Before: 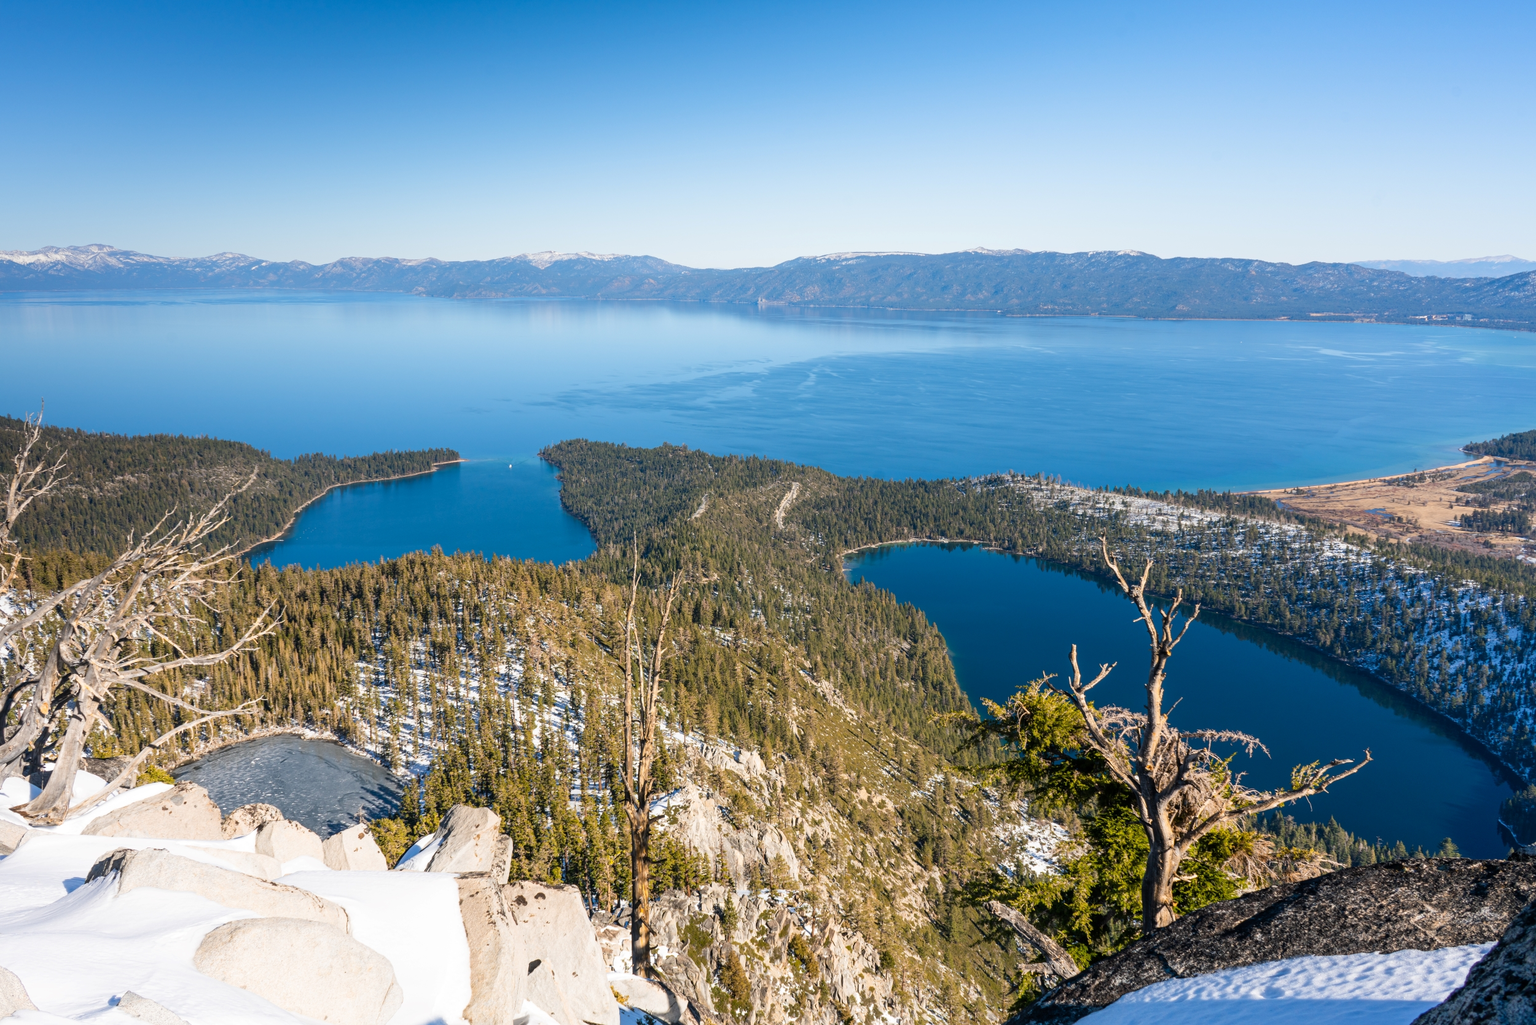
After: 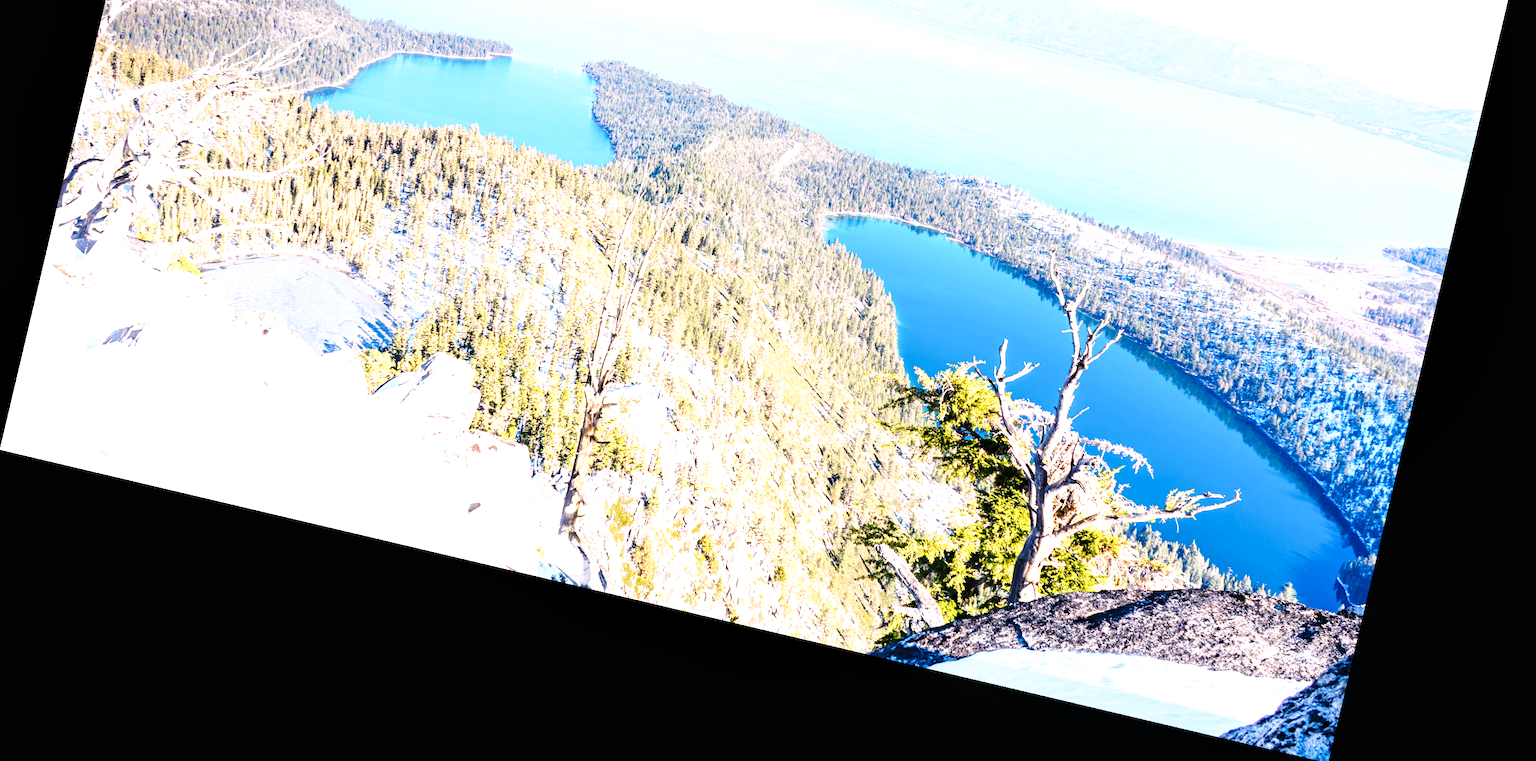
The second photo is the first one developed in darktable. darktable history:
rotate and perspective: rotation 13.27°, automatic cropping off
crop and rotate: top 36.435%
base curve: curves: ch0 [(0, 0) (0.028, 0.03) (0.105, 0.232) (0.387, 0.748) (0.754, 0.968) (1, 1)], fusion 1, exposure shift 0.576, preserve colors none
white balance: red 1.042, blue 1.17
exposure: black level correction 0, exposure 1.5 EV, compensate exposure bias true, compensate highlight preservation false
